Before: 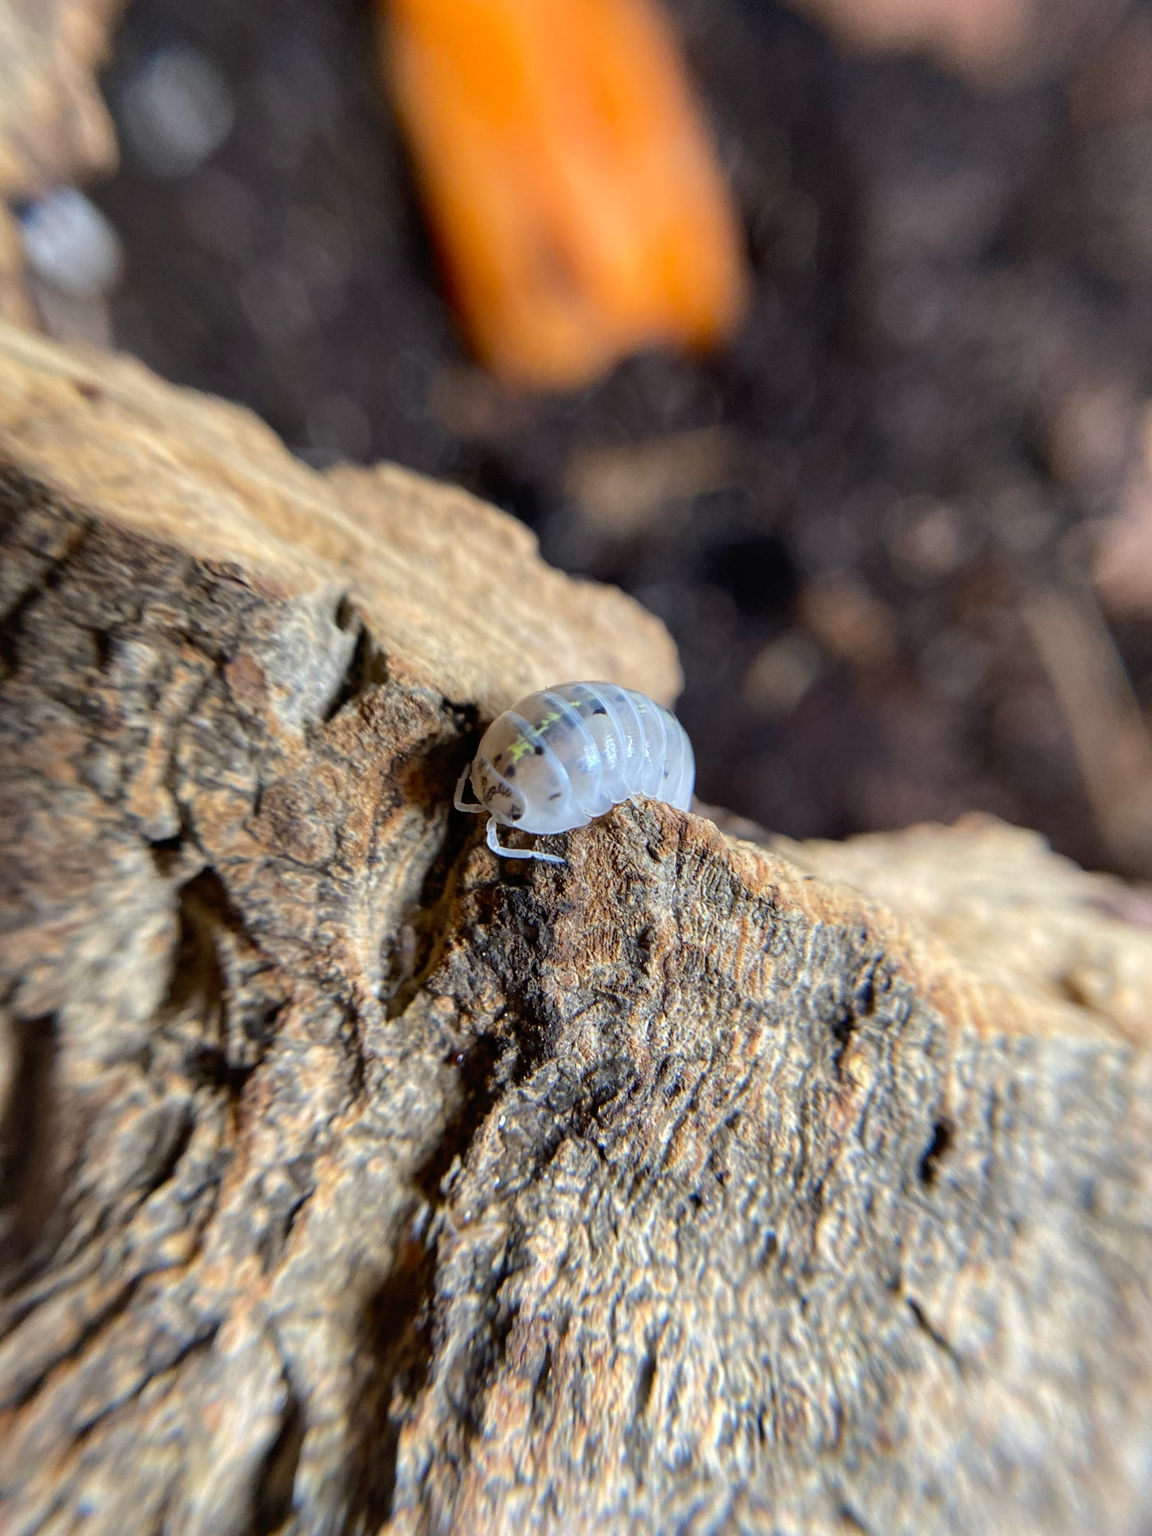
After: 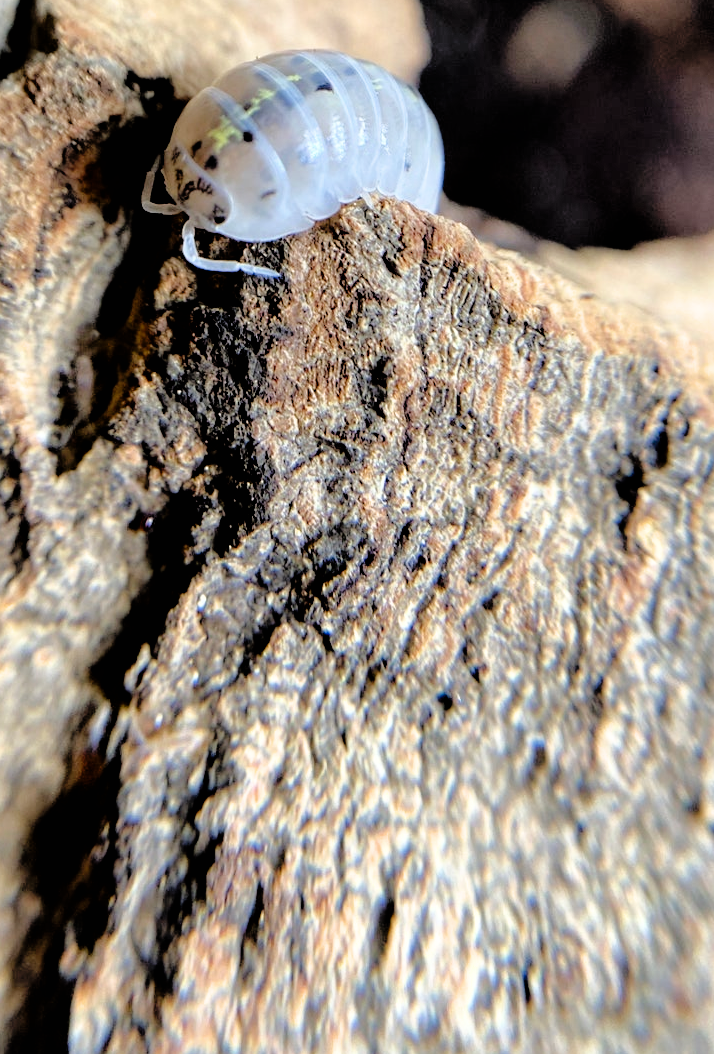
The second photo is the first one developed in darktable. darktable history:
tone curve: curves: ch0 [(0, 0) (0.004, 0.008) (0.077, 0.156) (0.169, 0.29) (0.774, 0.774) (1, 1)], color space Lab, linked channels, preserve colors none
crop: left 29.672%, top 41.786%, right 20.851%, bottom 3.487%
filmic rgb: black relative exposure -3.64 EV, white relative exposure 2.44 EV, hardness 3.29
